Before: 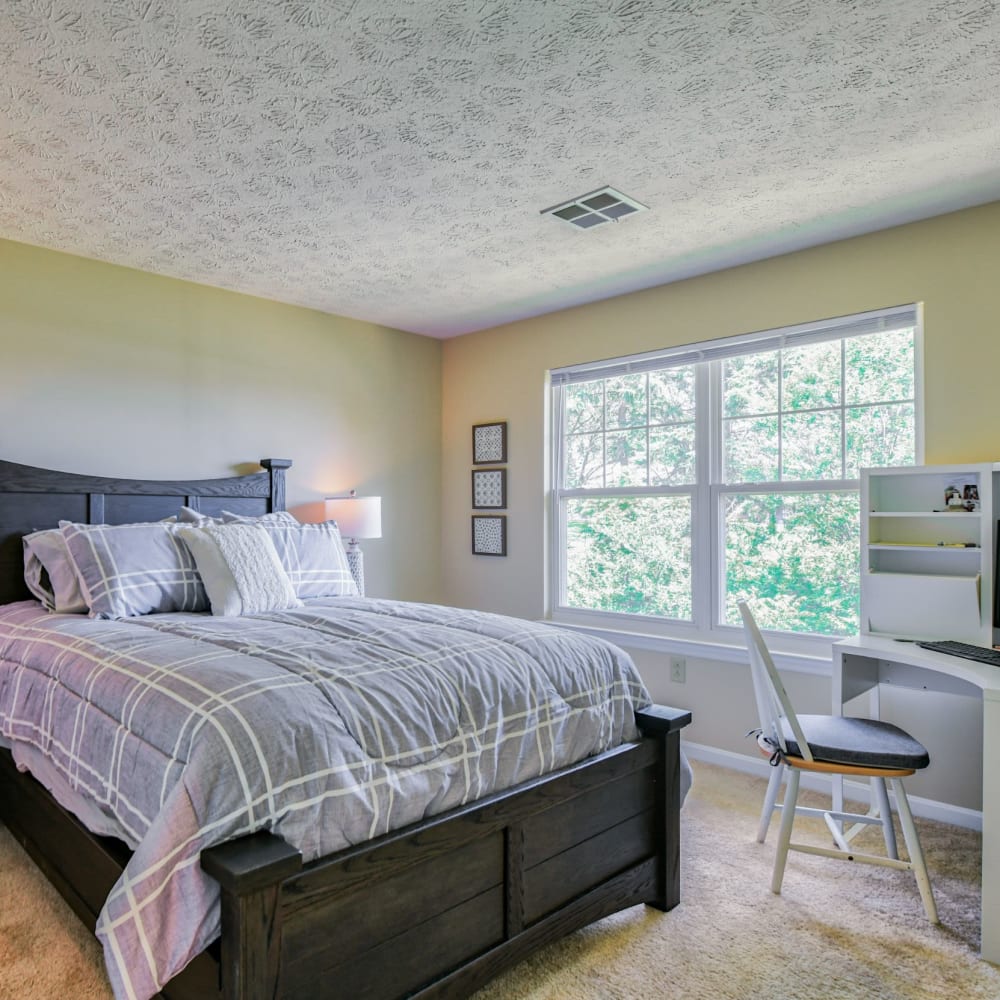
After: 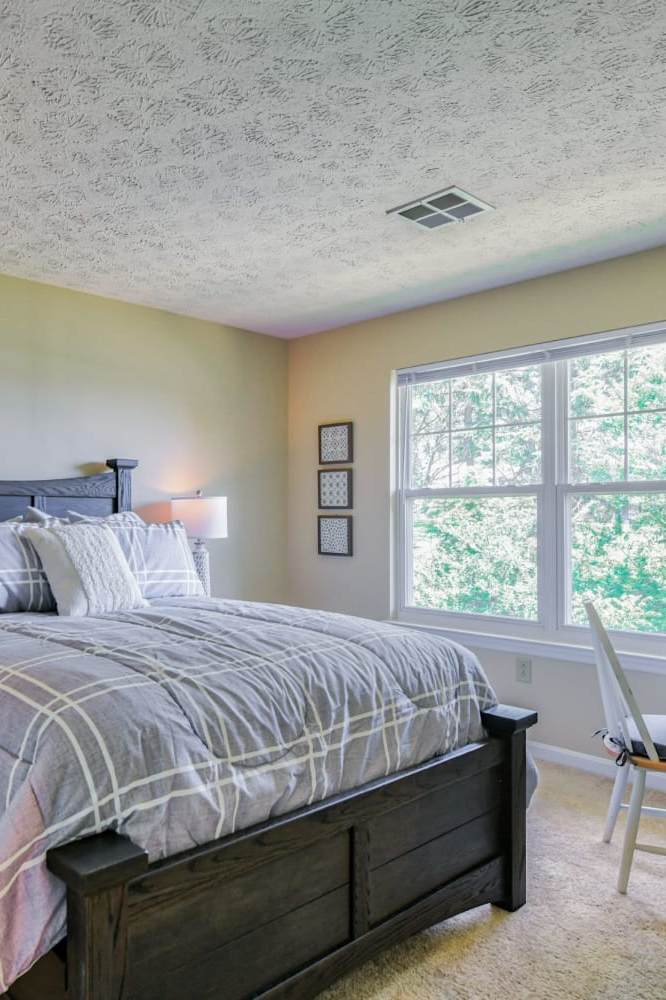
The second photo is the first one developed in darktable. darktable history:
white balance: emerald 1
crop: left 15.419%, right 17.914%
